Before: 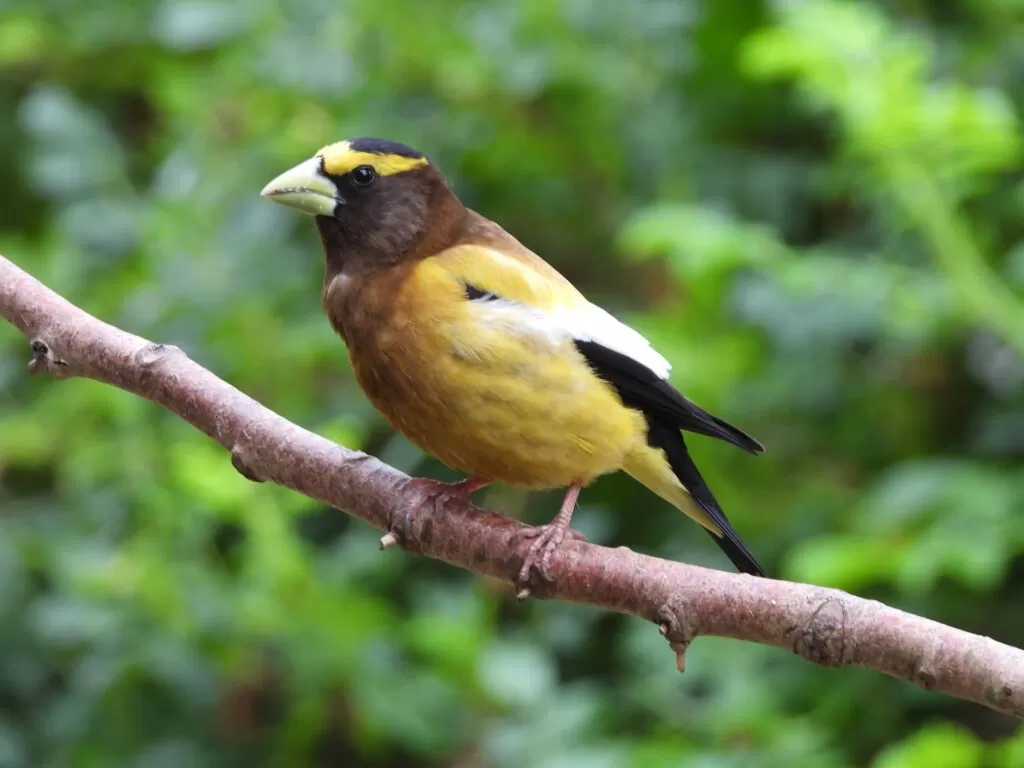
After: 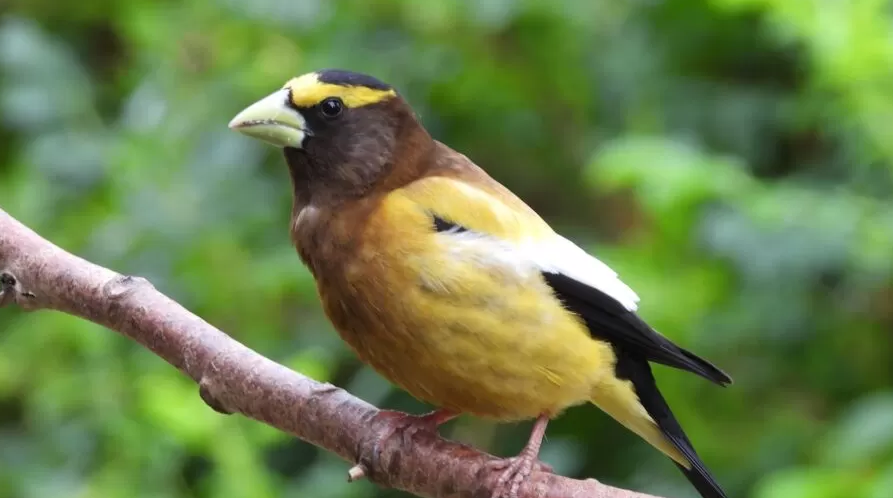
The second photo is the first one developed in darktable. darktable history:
crop: left 3.143%, top 8.922%, right 9.648%, bottom 26.21%
